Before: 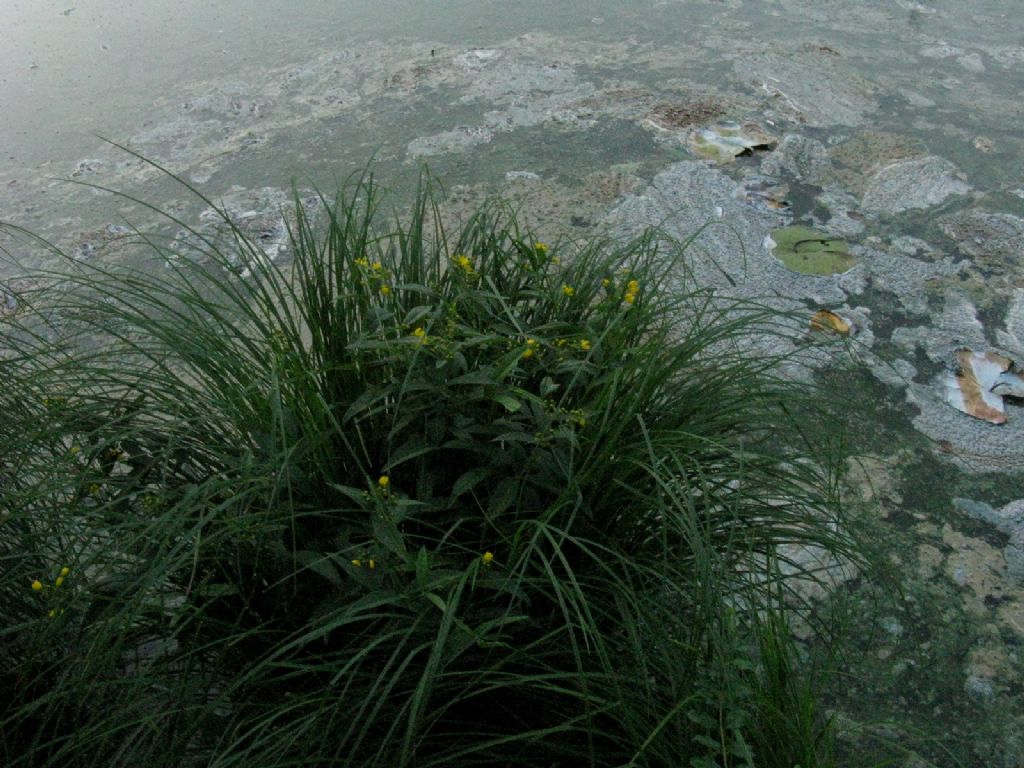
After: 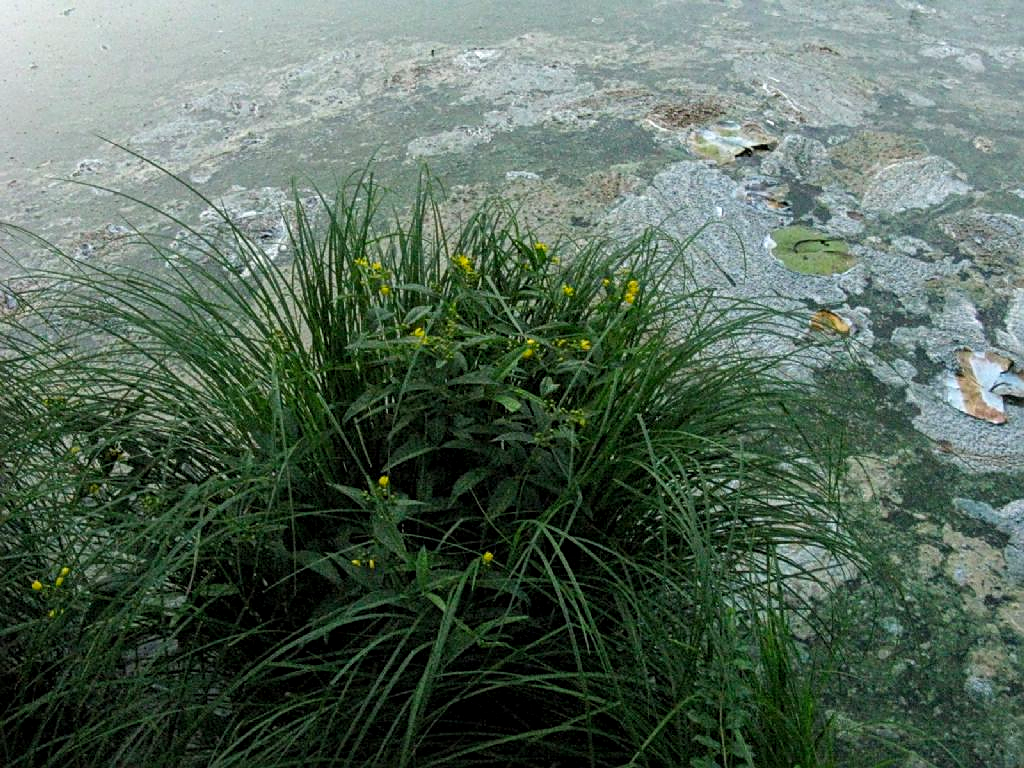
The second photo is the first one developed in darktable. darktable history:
local contrast: on, module defaults
sharpen: on, module defaults
color balance rgb: perceptual saturation grading › global saturation 1.106%, perceptual saturation grading › highlights -2.979%, perceptual saturation grading › mid-tones 3.455%, perceptual saturation grading › shadows 7.055%
exposure: exposure 0.373 EV, compensate highlight preservation false
contrast brightness saturation: contrast 0.07, brightness 0.072, saturation 0.182
